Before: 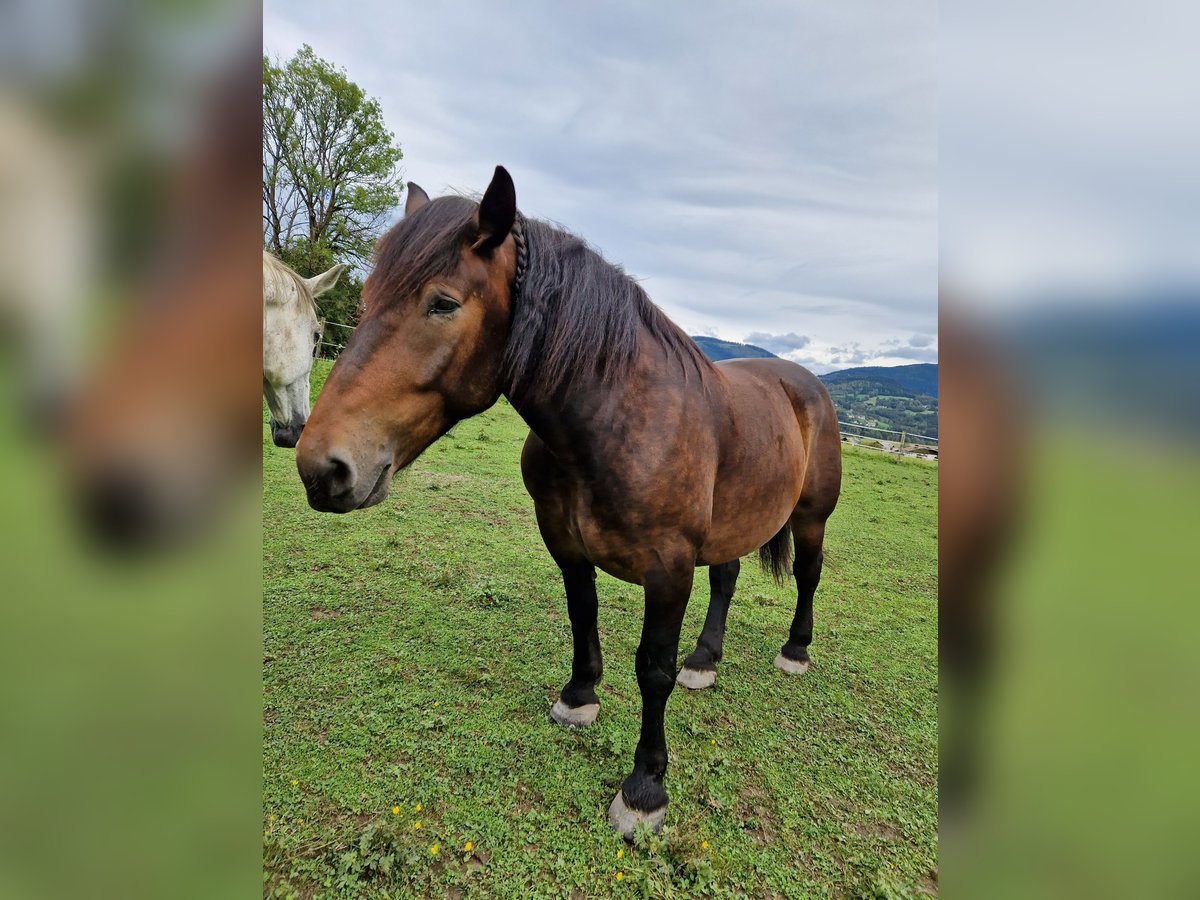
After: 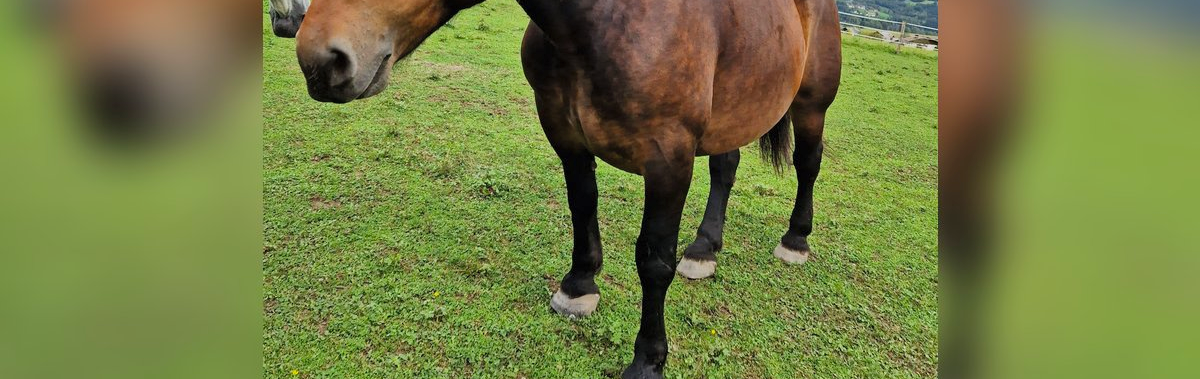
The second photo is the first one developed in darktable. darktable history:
contrast brightness saturation: brightness 0.087, saturation 0.192
crop: top 45.596%, bottom 12.242%
